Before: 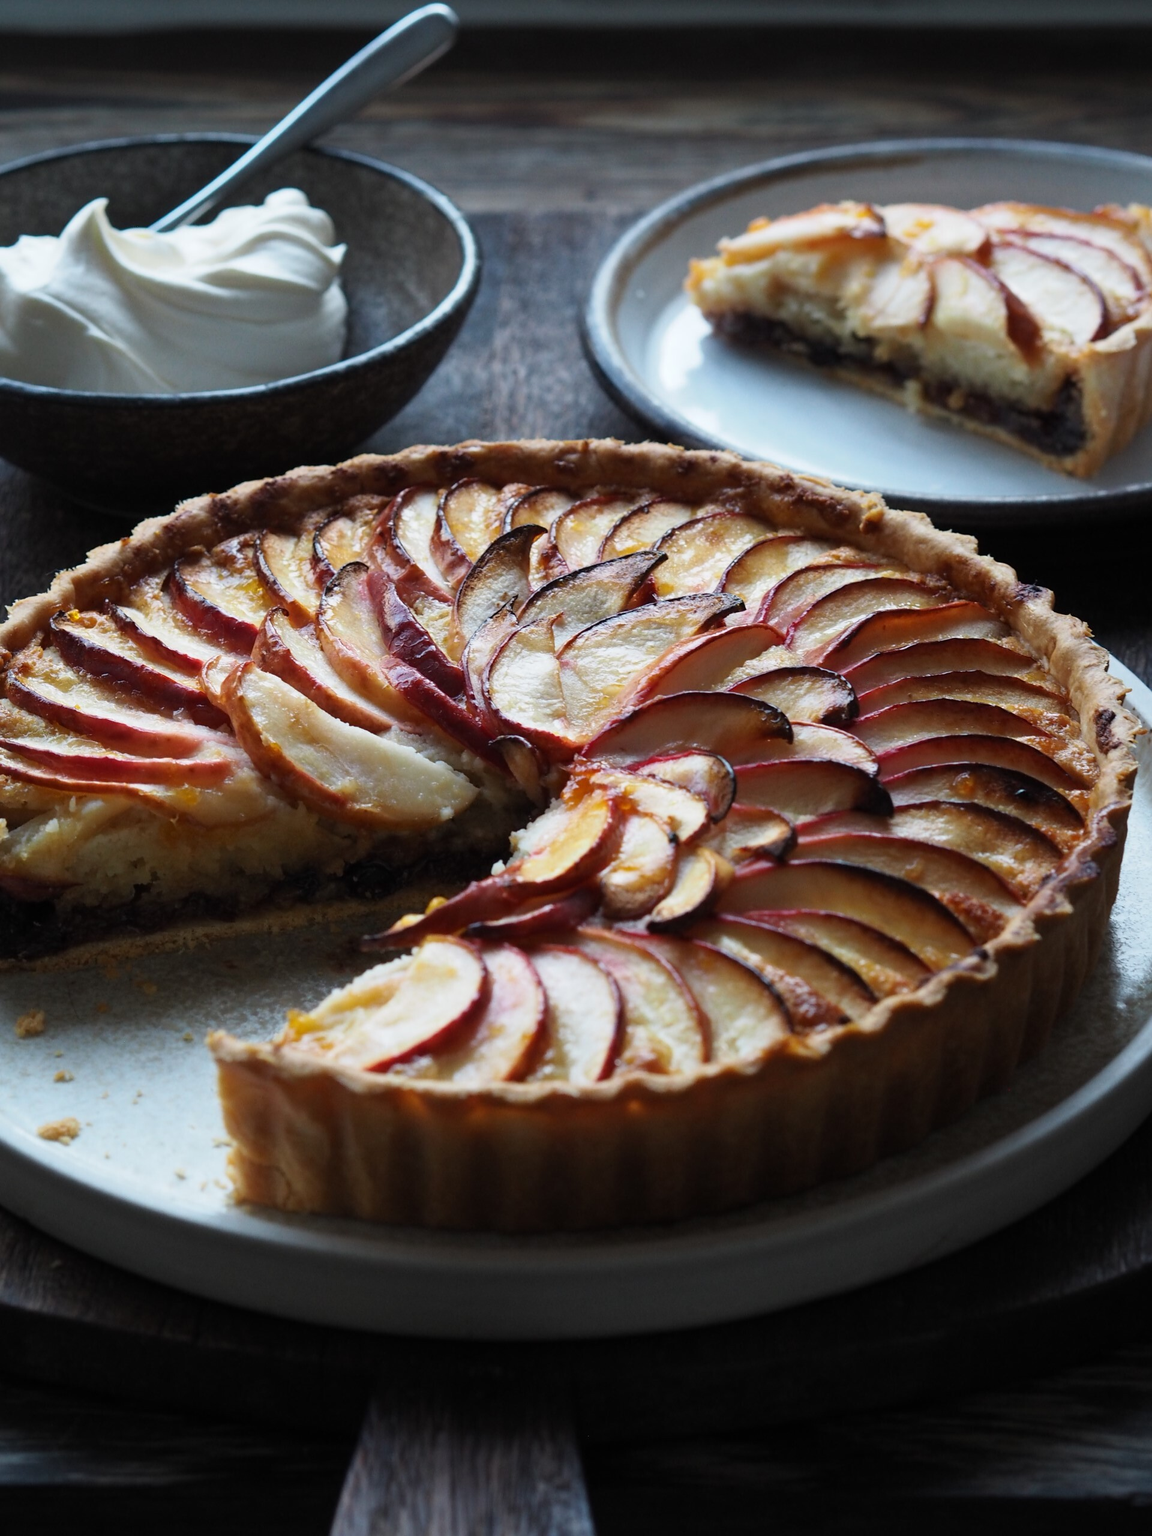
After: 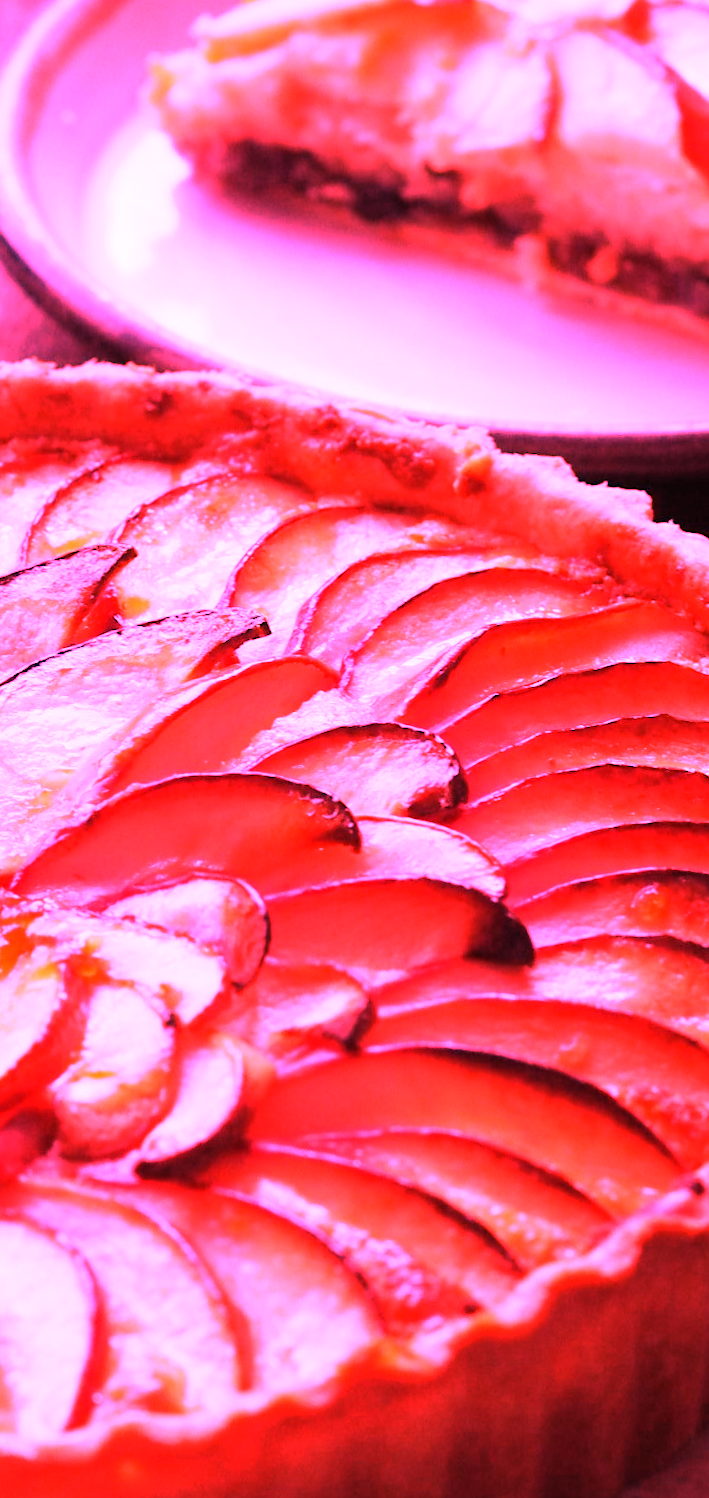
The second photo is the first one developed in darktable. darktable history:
rotate and perspective: rotation -3°, crop left 0.031, crop right 0.968, crop top 0.07, crop bottom 0.93
white balance: red 4.26, blue 1.802
crop and rotate: left 49.936%, top 10.094%, right 13.136%, bottom 24.256%
